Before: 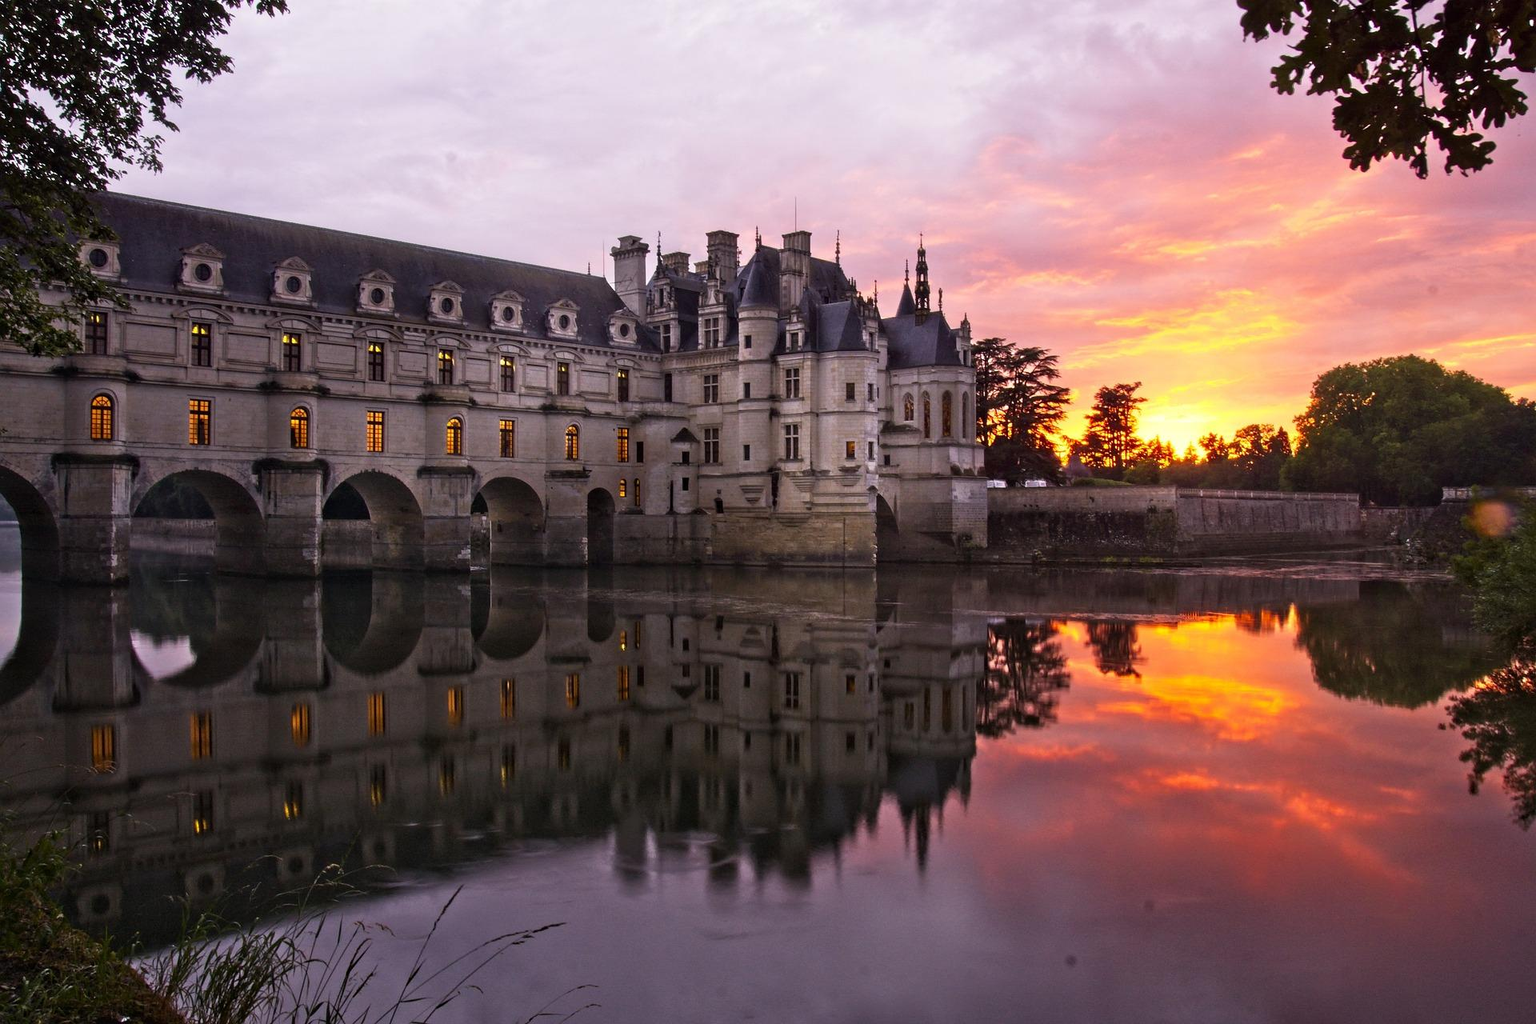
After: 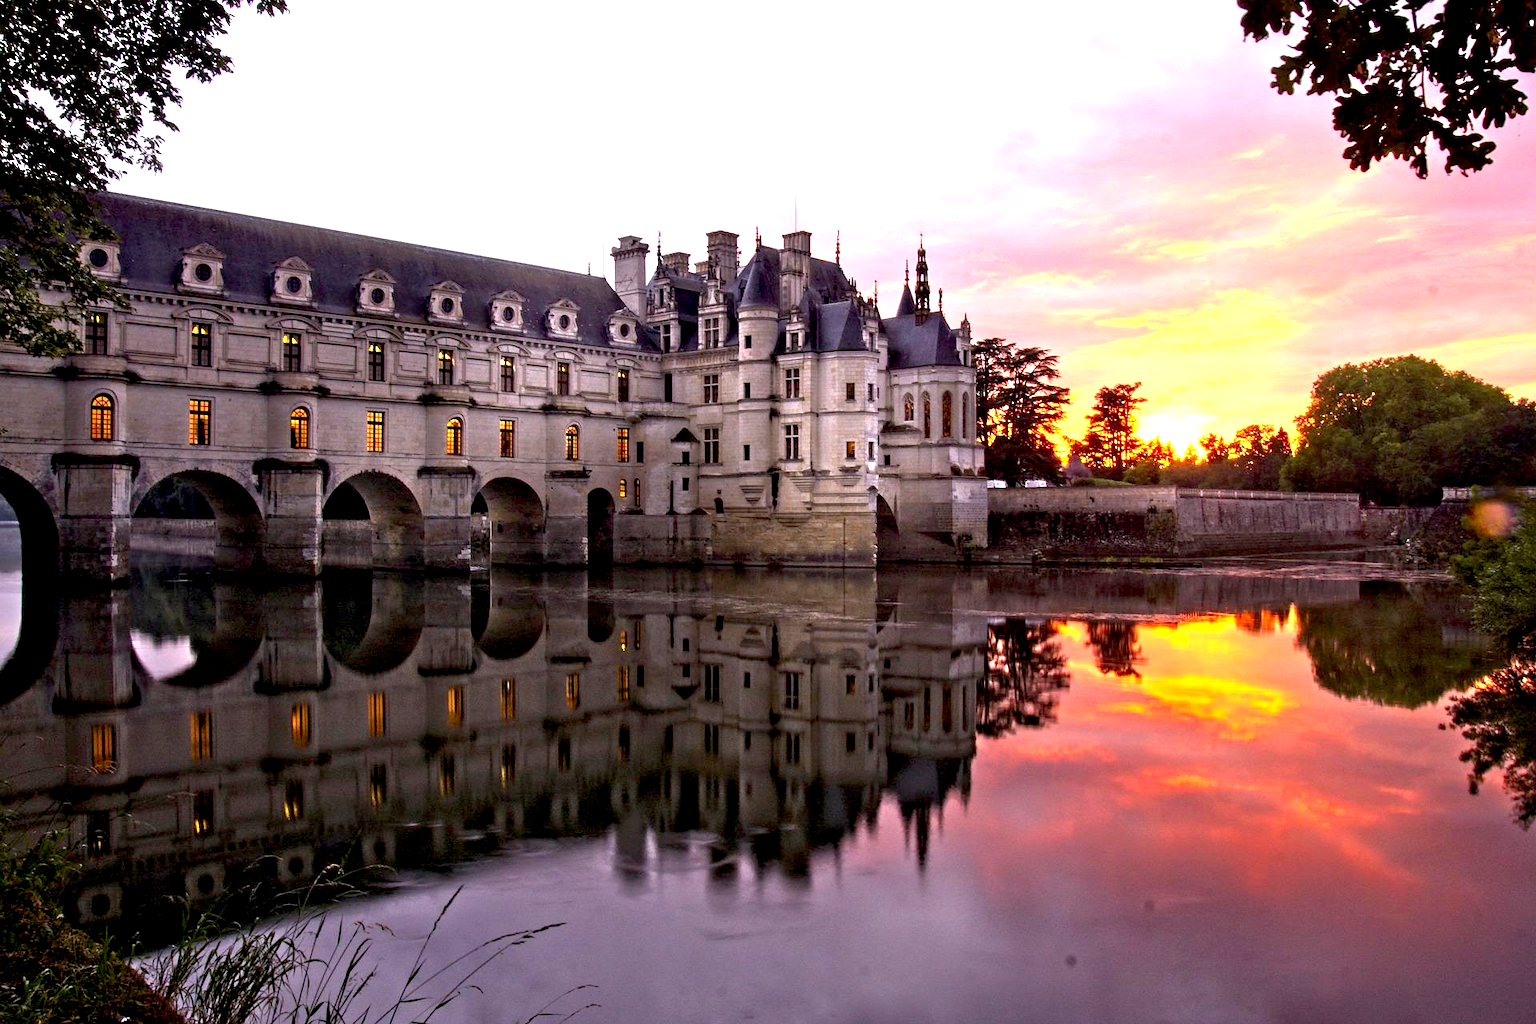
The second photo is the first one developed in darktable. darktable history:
tone equalizer: on, module defaults
exposure: black level correction 0.01, exposure 1 EV, compensate highlight preservation false
